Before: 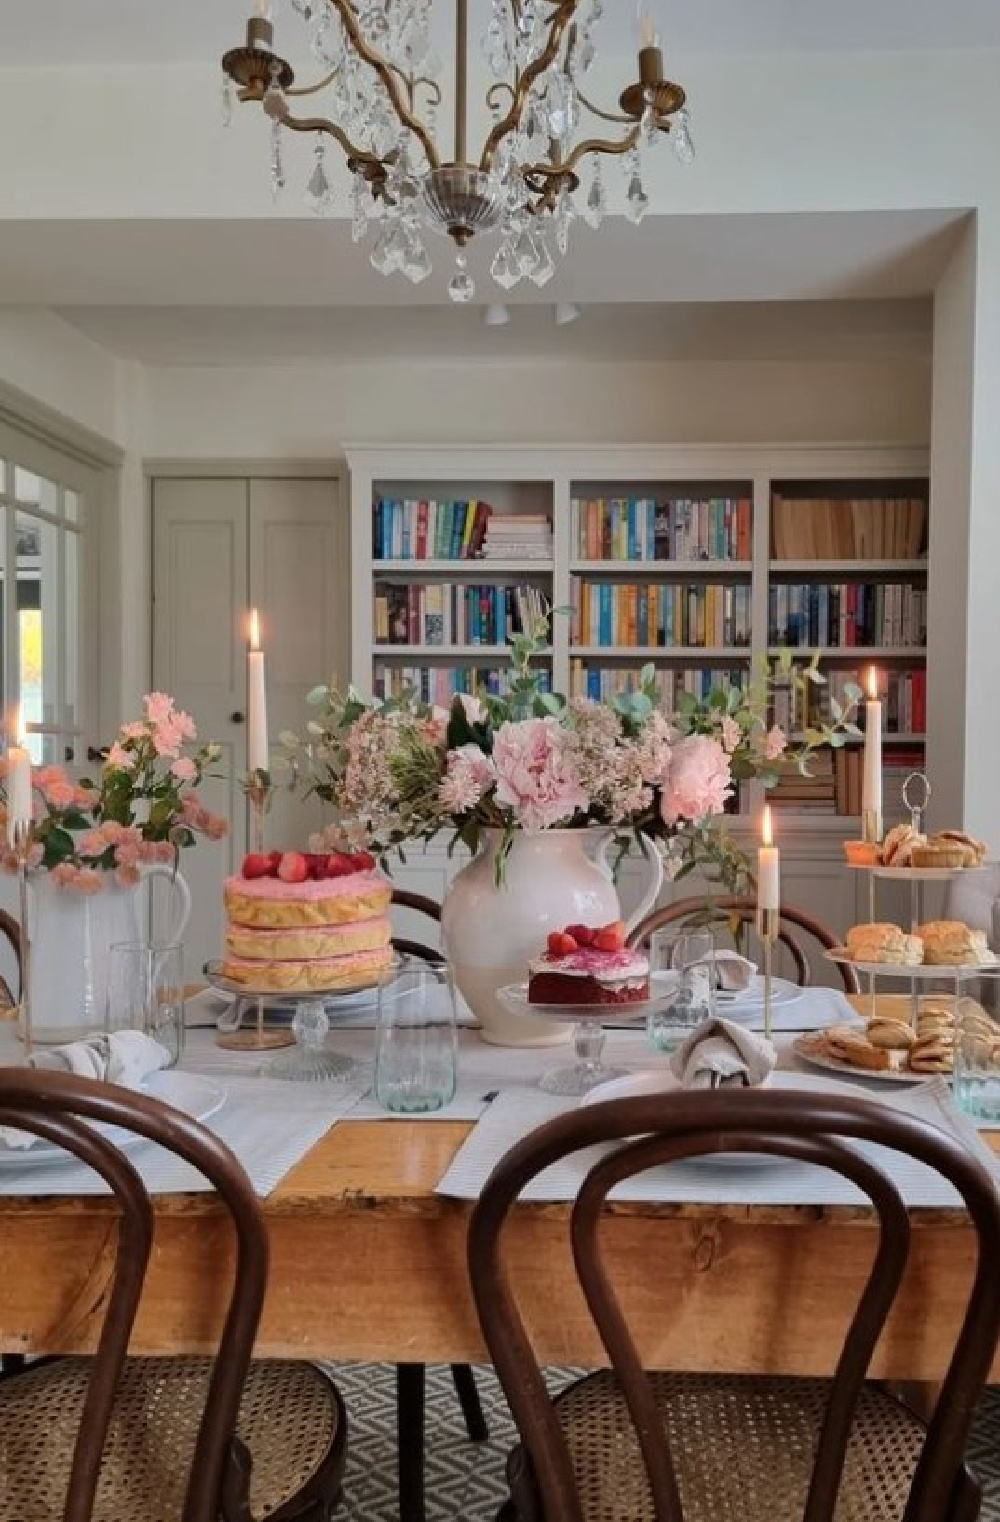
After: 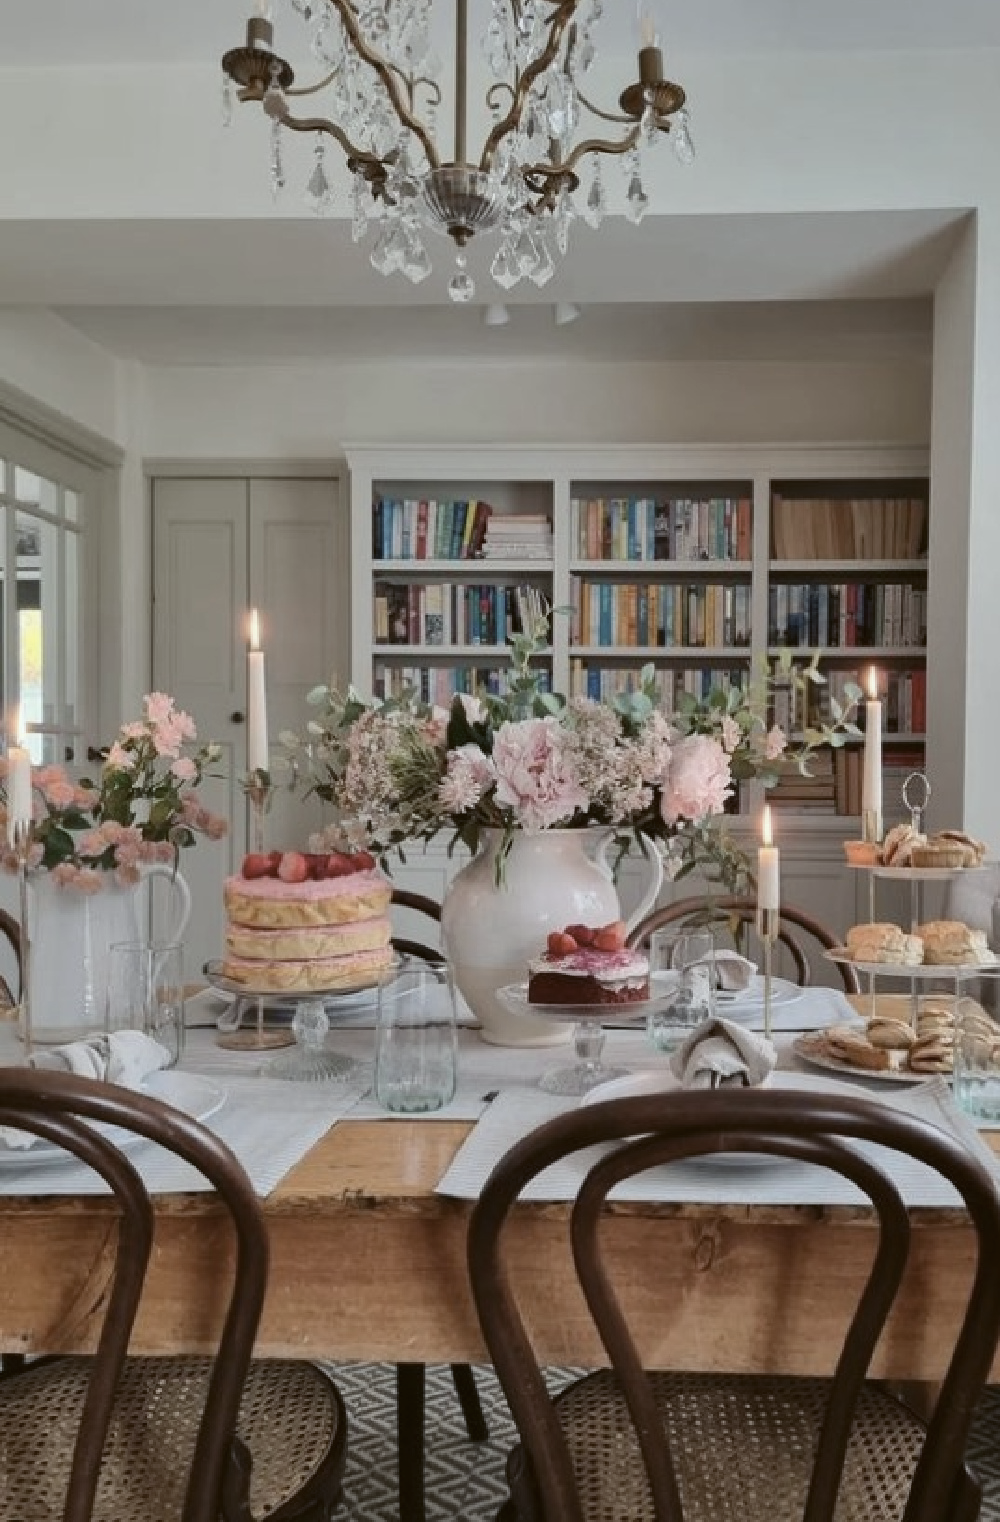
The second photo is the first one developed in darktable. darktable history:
contrast brightness saturation: contrast 0.1, saturation -0.36
color balance: lift [1.004, 1.002, 1.002, 0.998], gamma [1, 1.007, 1.002, 0.993], gain [1, 0.977, 1.013, 1.023], contrast -3.64%
